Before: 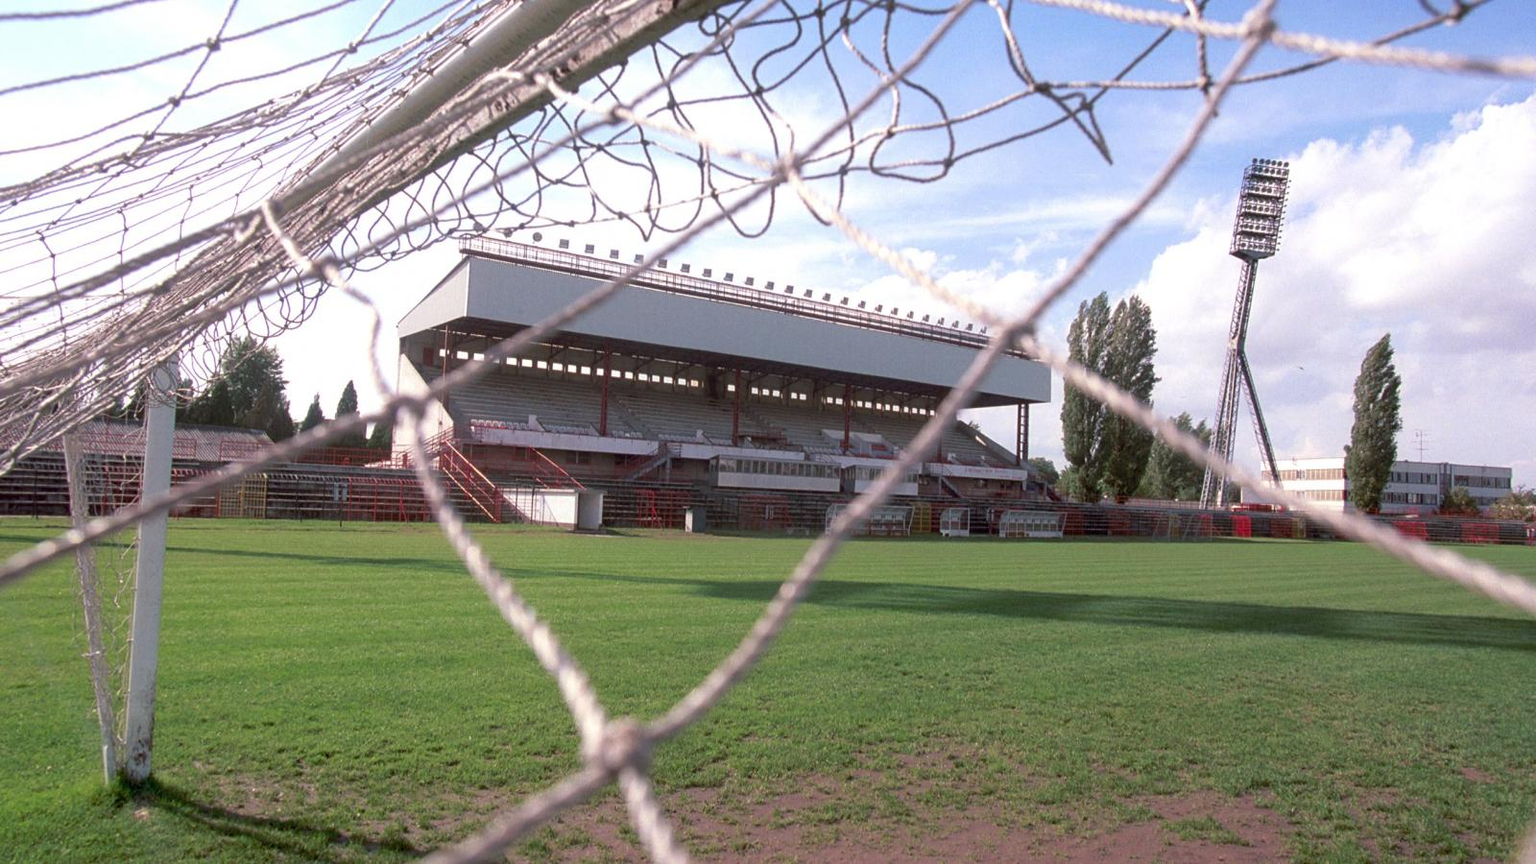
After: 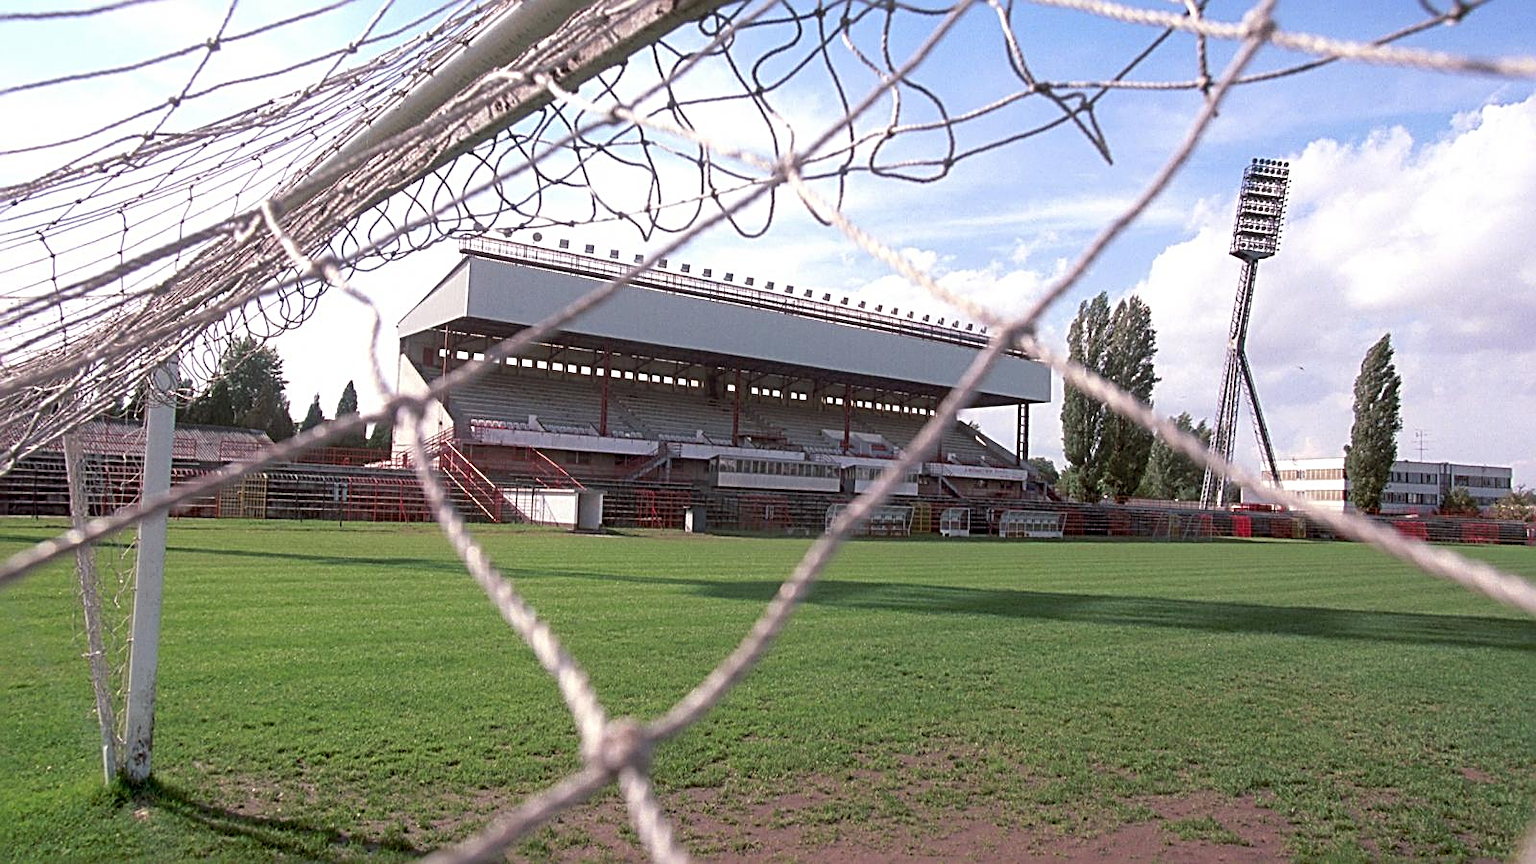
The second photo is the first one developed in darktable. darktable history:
sharpen: radius 2.827, amount 0.714
